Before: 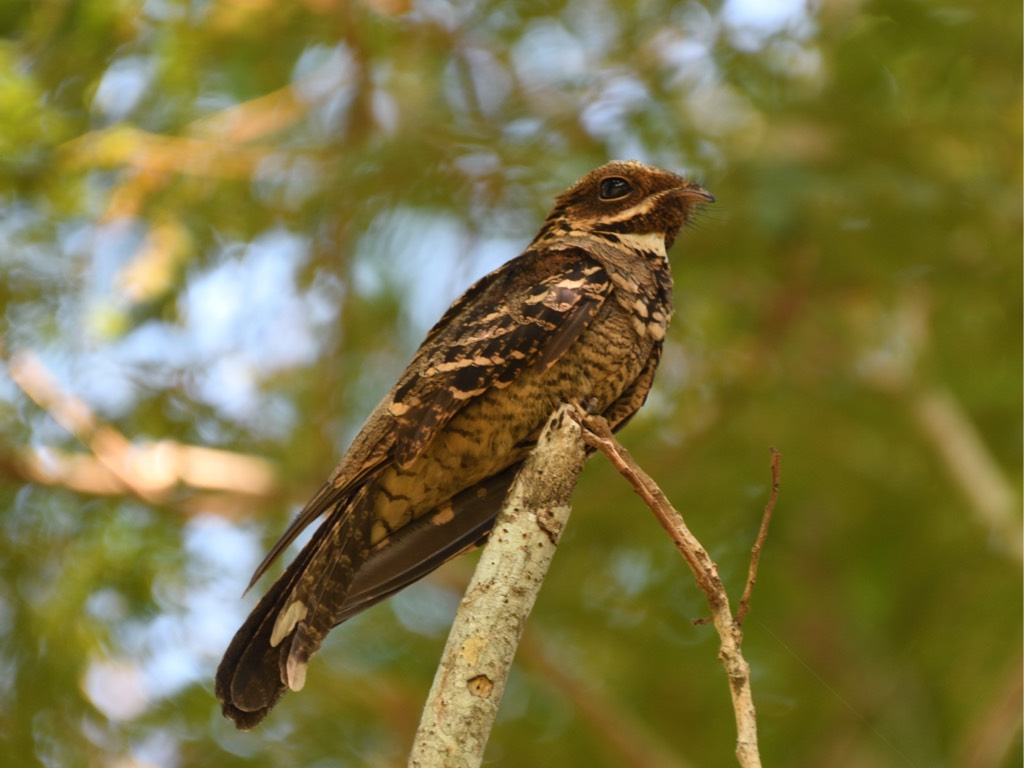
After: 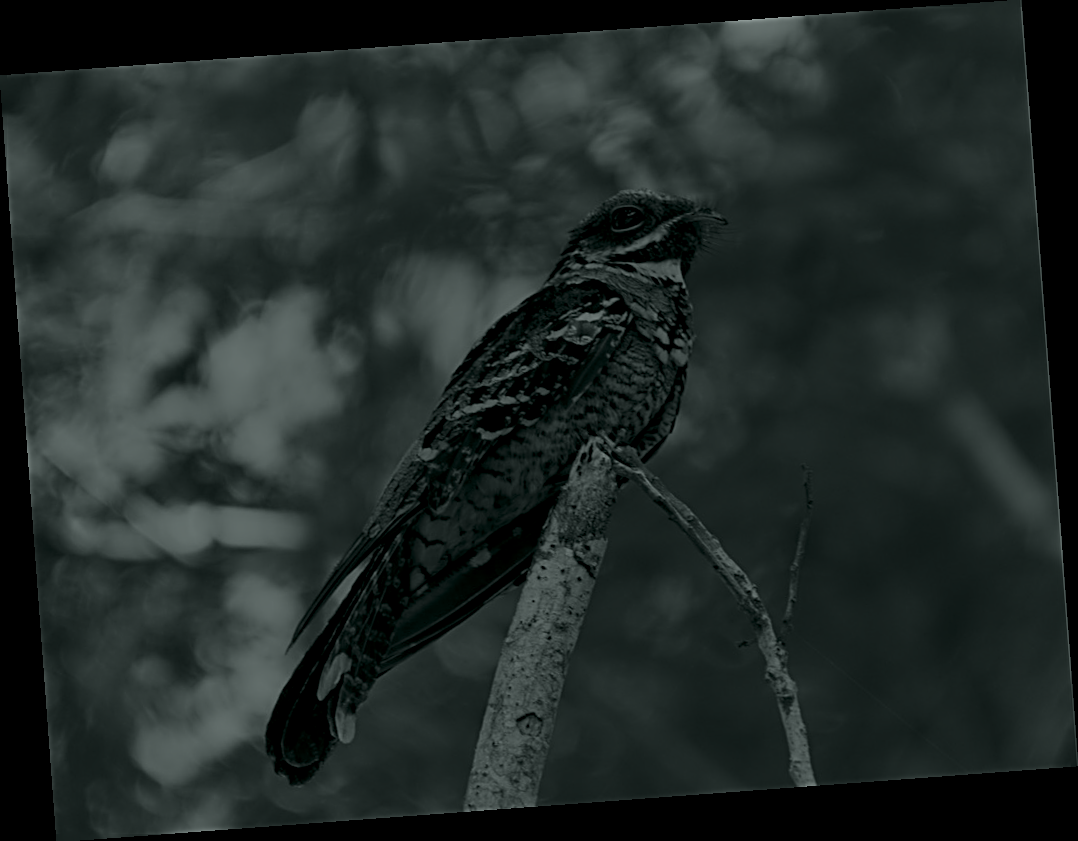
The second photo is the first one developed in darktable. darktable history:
exposure: black level correction 0, exposure 0.6 EV, compensate exposure bias true, compensate highlight preservation false
sharpen: radius 2.676, amount 0.669
rotate and perspective: rotation -4.25°, automatic cropping off
shadows and highlights: shadows 12, white point adjustment 1.2, soften with gaussian
colorize: hue 90°, saturation 19%, lightness 1.59%, version 1
